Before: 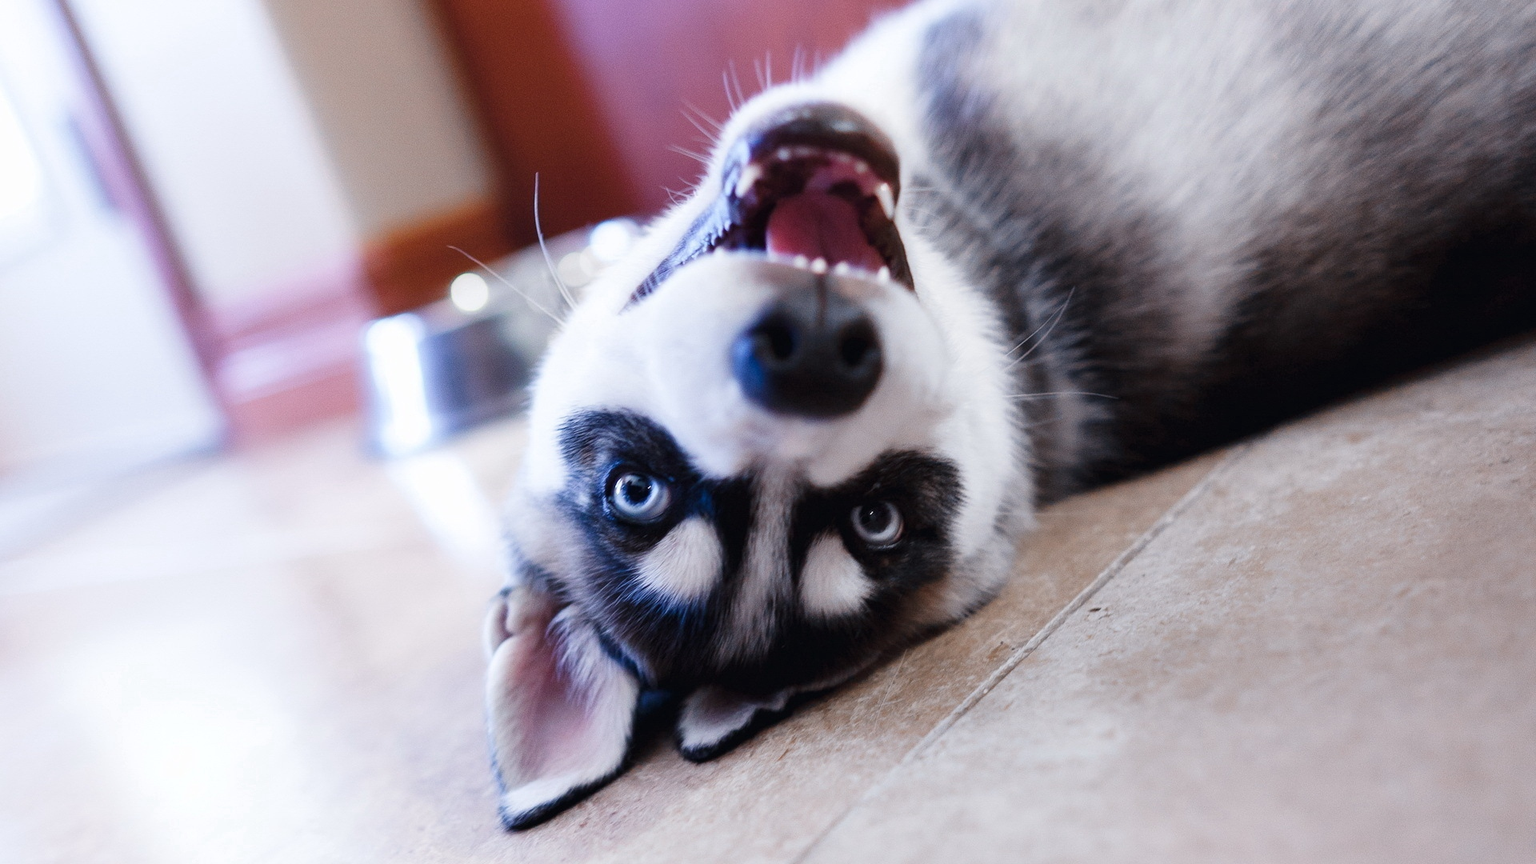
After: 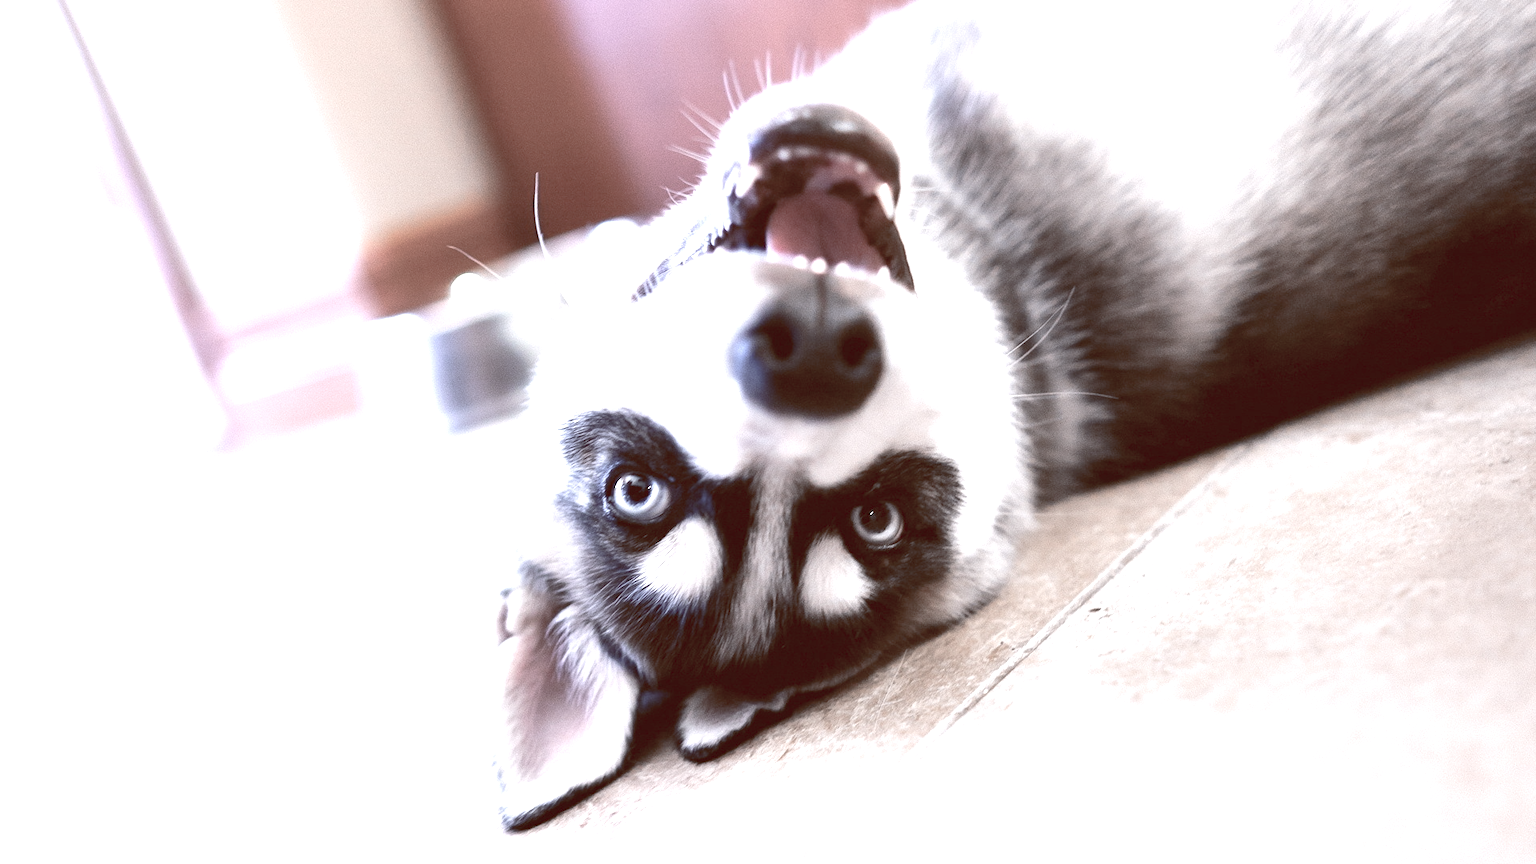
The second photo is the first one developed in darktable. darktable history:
exposure: black level correction 0, exposure 1.5 EV, compensate exposure bias true, compensate highlight preservation false
color balance rgb: shadows lift › luminance 1%, shadows lift › chroma 0.2%, shadows lift › hue 20°, power › luminance 1%, power › chroma 0.4%, power › hue 34°, highlights gain › luminance 0.8%, highlights gain › chroma 0.4%, highlights gain › hue 44°, global offset › chroma 0.4%, global offset › hue 34°, white fulcrum 0.08 EV, linear chroma grading › shadows -7%, linear chroma grading › highlights -7%, linear chroma grading › global chroma -10%, linear chroma grading › mid-tones -8%, perceptual saturation grading › global saturation -28%, perceptual saturation grading › highlights -20%, perceptual saturation grading › mid-tones -24%, perceptual saturation grading › shadows -24%, perceptual brilliance grading › global brilliance -1%, perceptual brilliance grading › highlights -1%, perceptual brilliance grading › mid-tones -1%, perceptual brilliance grading › shadows -1%, global vibrance -17%, contrast -6%
